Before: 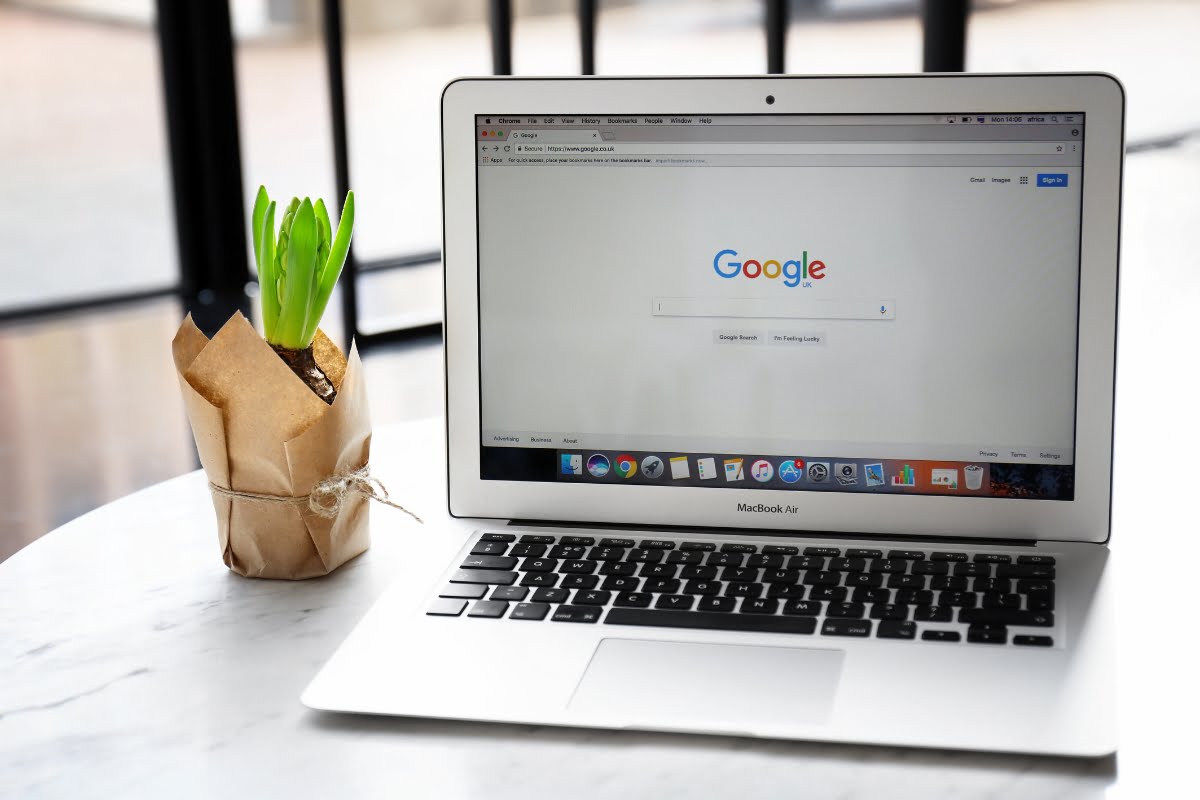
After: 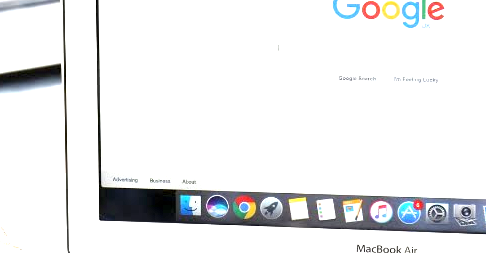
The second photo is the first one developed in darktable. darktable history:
crop: left 31.83%, top 32.387%, right 27.665%, bottom 35.955%
exposure: black level correction 0.001, exposure 1.733 EV, compensate highlight preservation false
